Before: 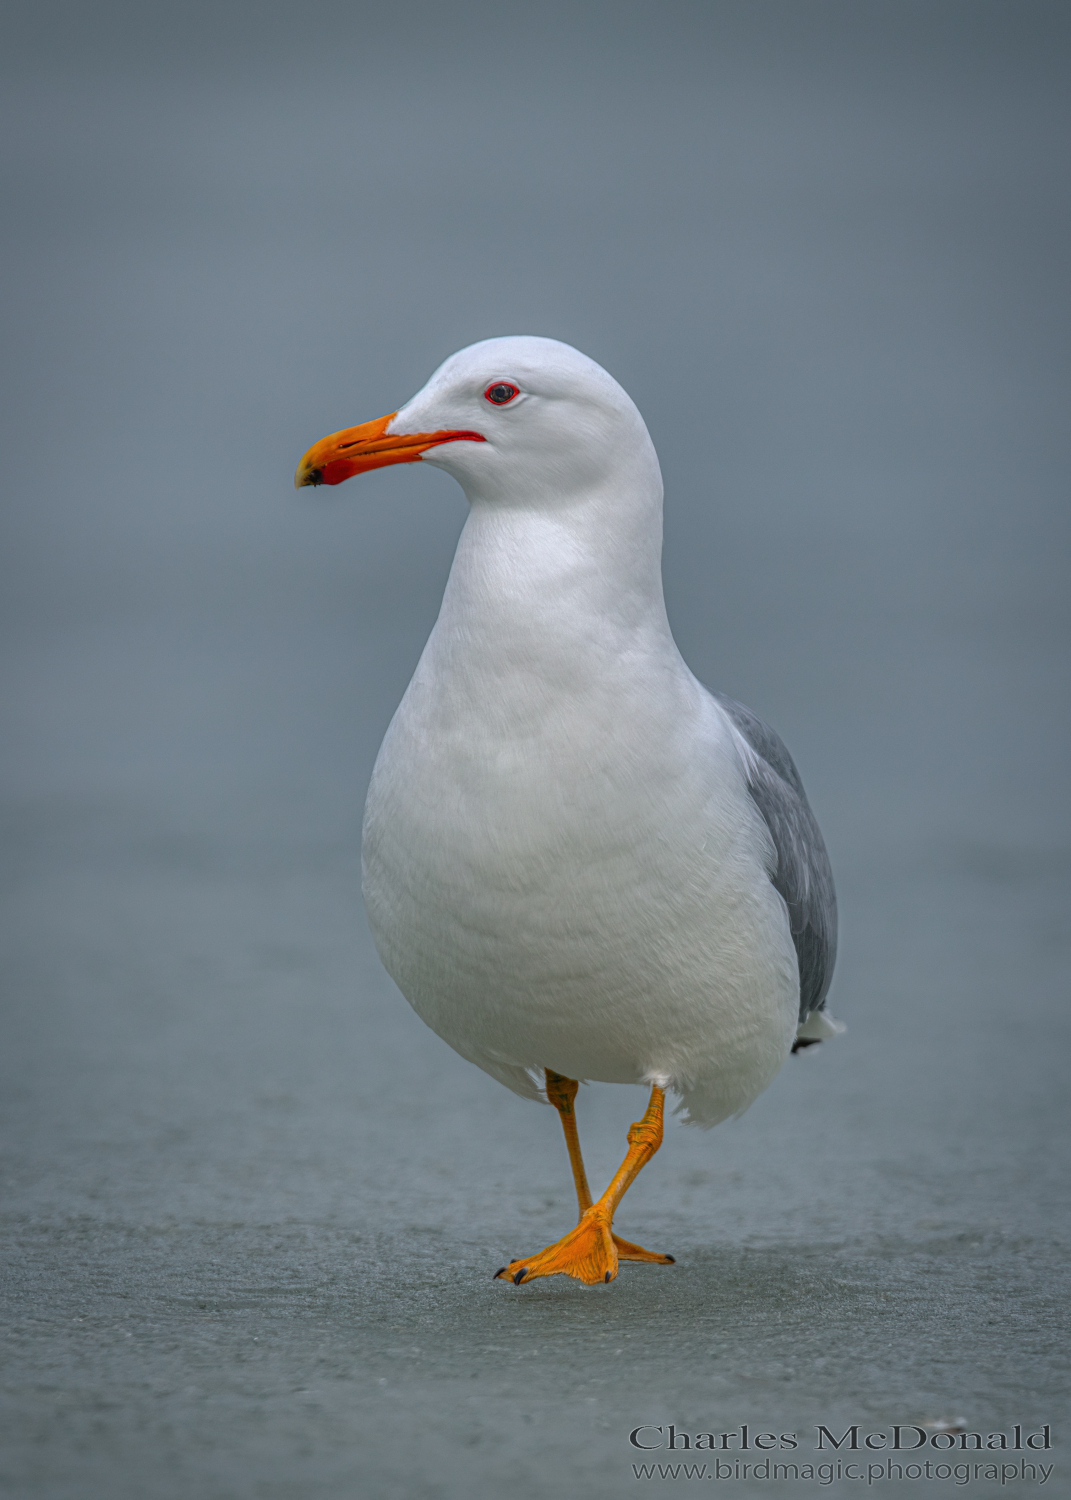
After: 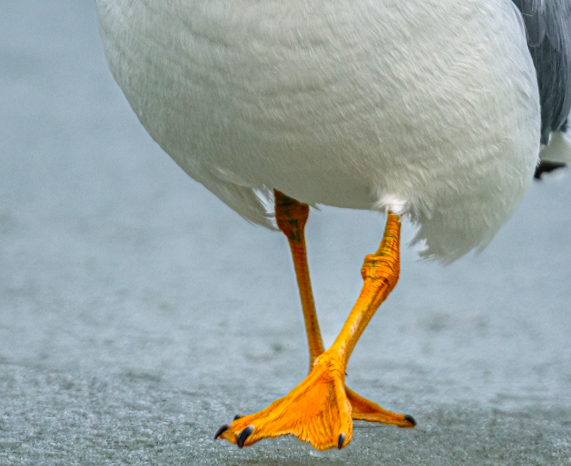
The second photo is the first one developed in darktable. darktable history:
shadows and highlights: soften with gaussian
rotate and perspective: rotation 0.72°, lens shift (vertical) -0.352, lens shift (horizontal) -0.051, crop left 0.152, crop right 0.859, crop top 0.019, crop bottom 0.964
base curve: curves: ch0 [(0, 0) (0.026, 0.03) (0.109, 0.232) (0.351, 0.748) (0.669, 0.968) (1, 1)], preserve colors none
crop: left 18.091%, top 51.13%, right 17.525%, bottom 16.85%
